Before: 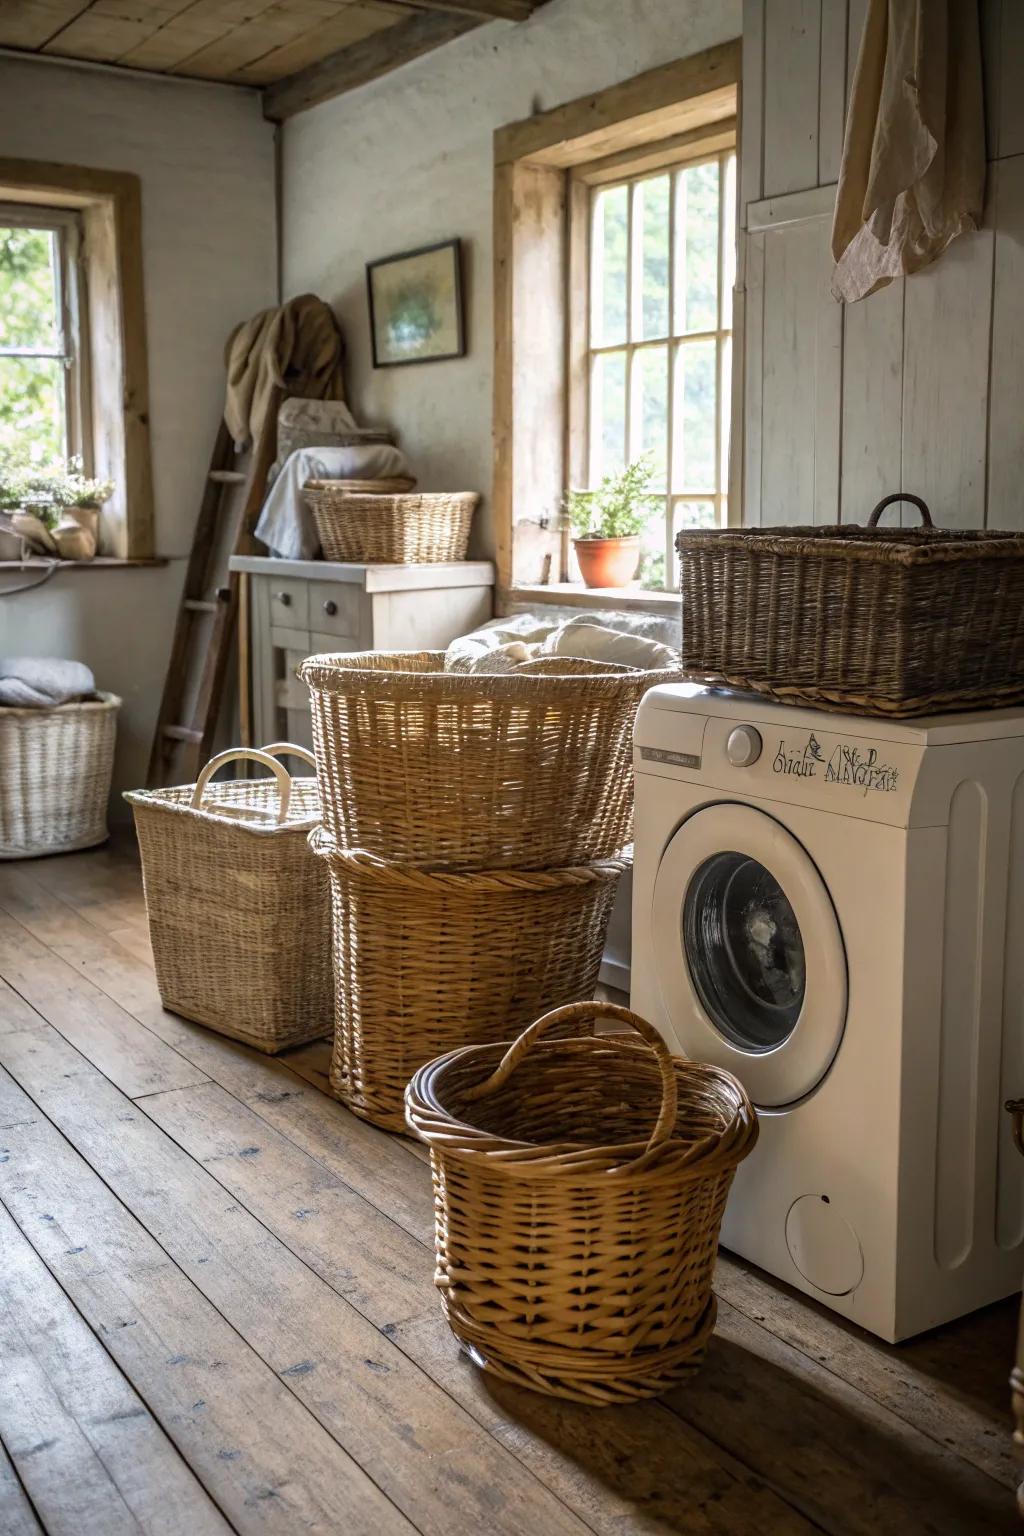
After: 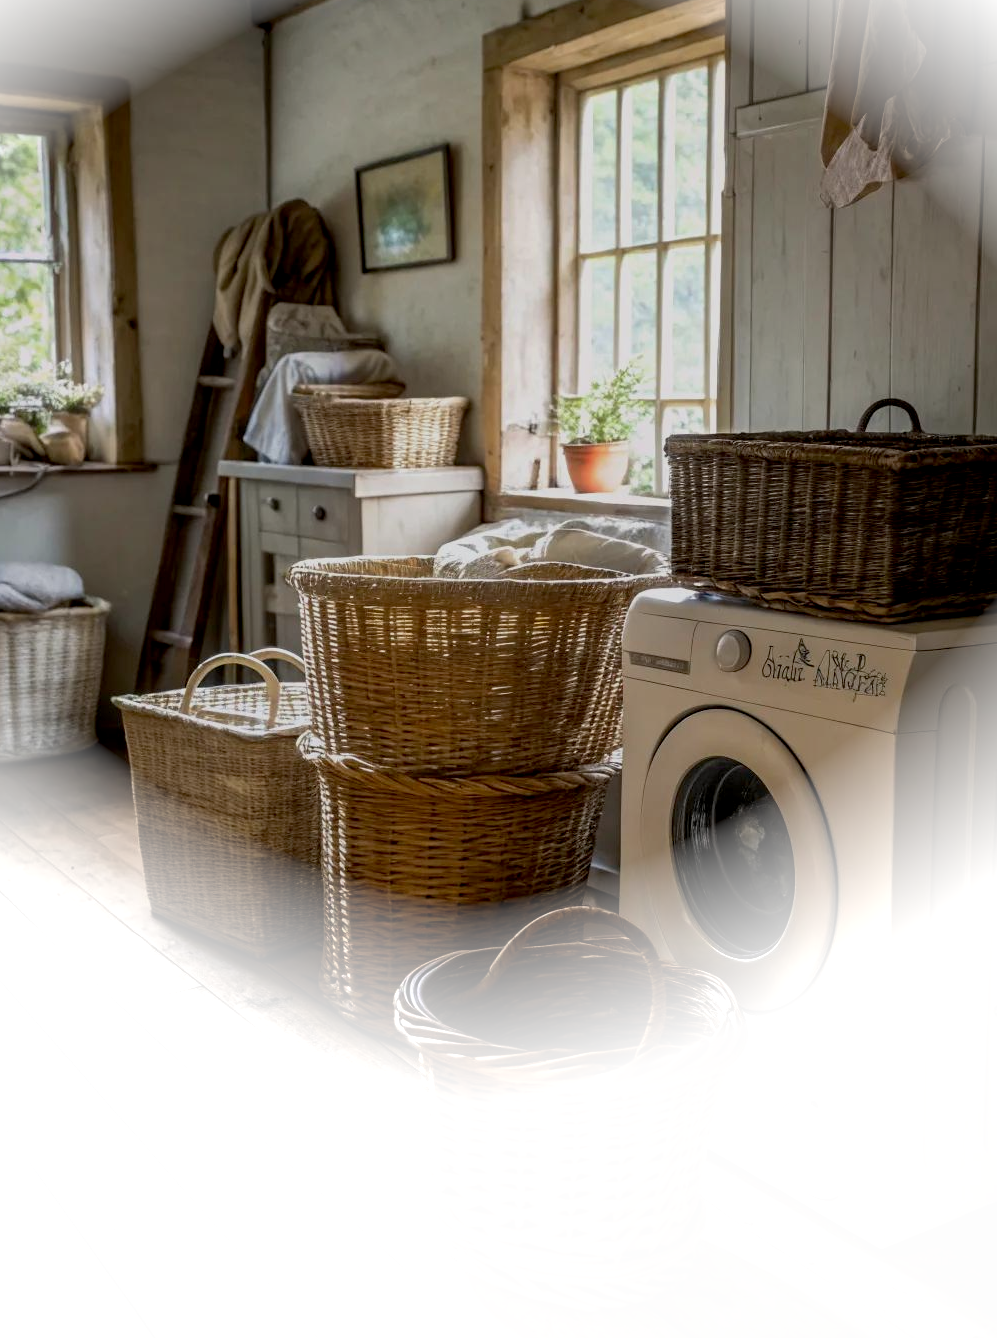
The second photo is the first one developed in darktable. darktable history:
exposure: black level correction 0.011, exposure -0.48 EV, compensate highlight preservation false
crop: left 1.147%, top 6.188%, right 1.413%, bottom 6.681%
vignetting: fall-off start 90.16%, fall-off radius 38.6%, brightness 0.989, saturation -0.492, center (-0.055, -0.354), width/height ratio 1.221, shape 1.3
